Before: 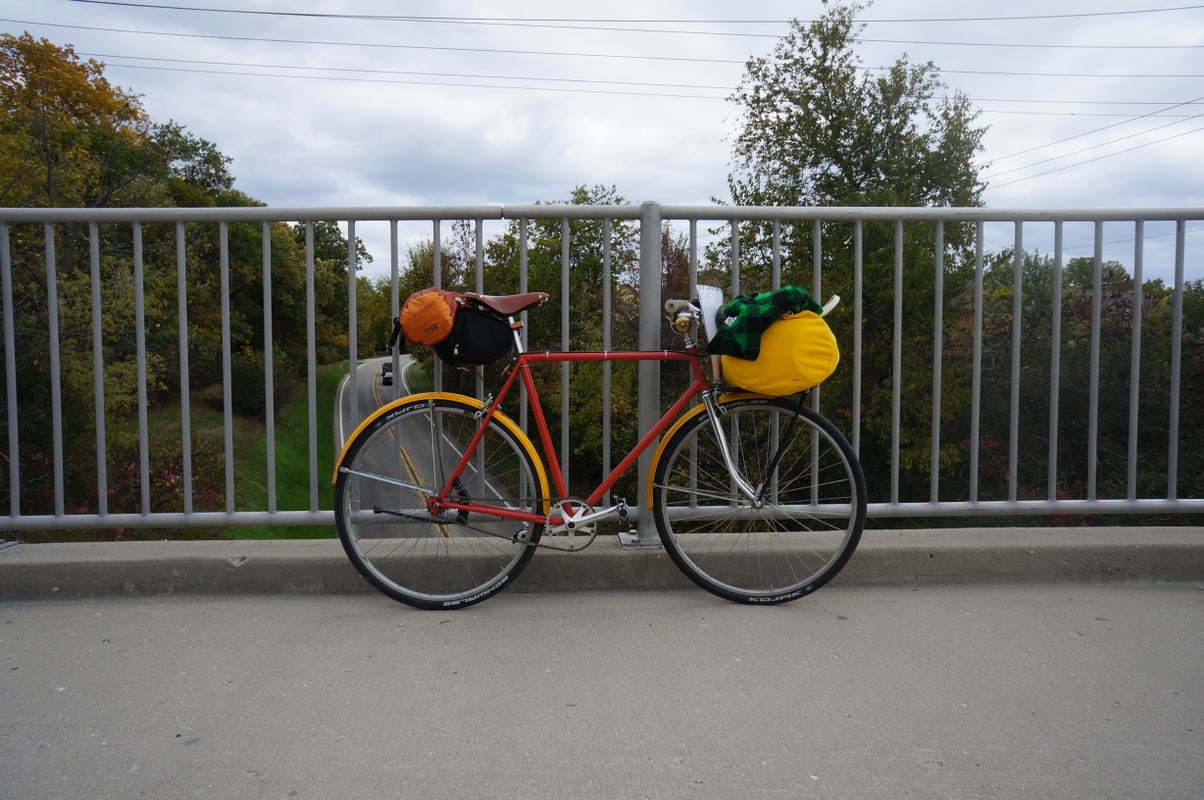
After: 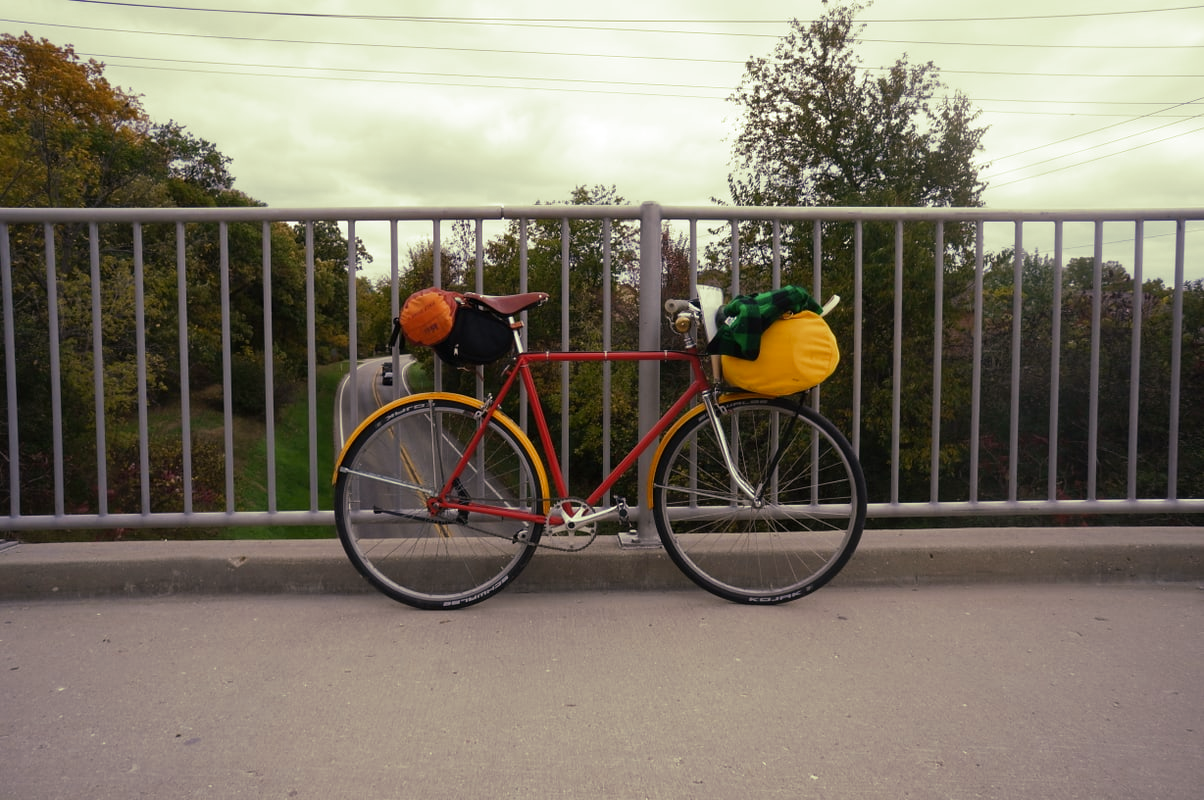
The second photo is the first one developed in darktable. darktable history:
split-toning: shadows › hue 290.82°, shadows › saturation 0.34, highlights › saturation 0.38, balance 0, compress 50%
color correction: highlights a* 12.23, highlights b* 5.41
